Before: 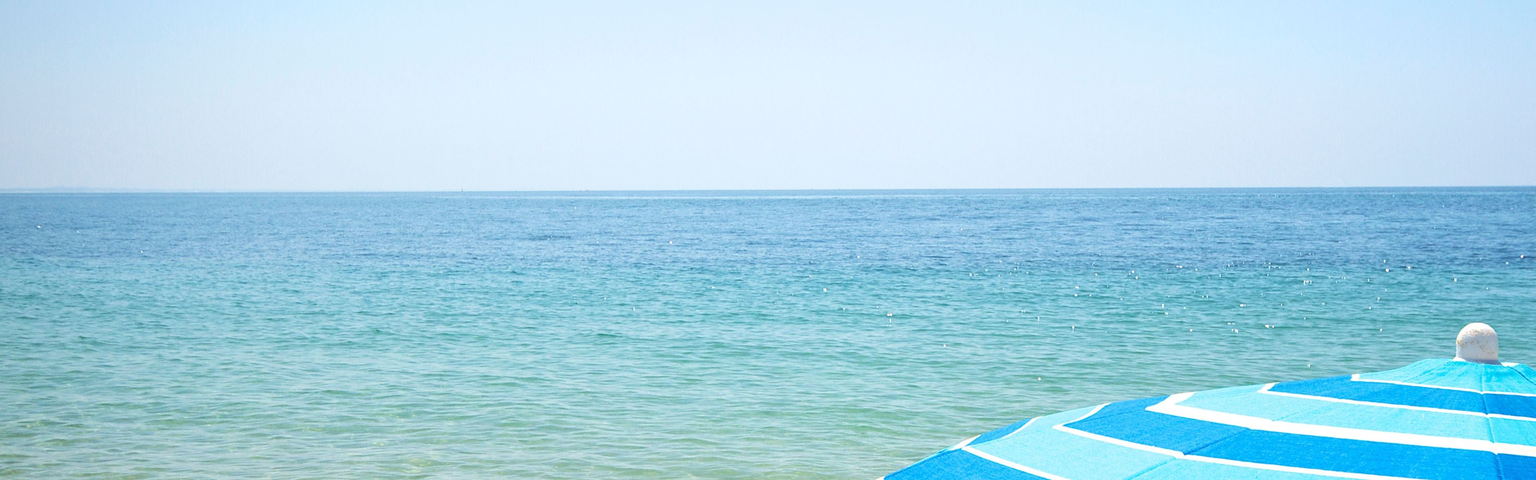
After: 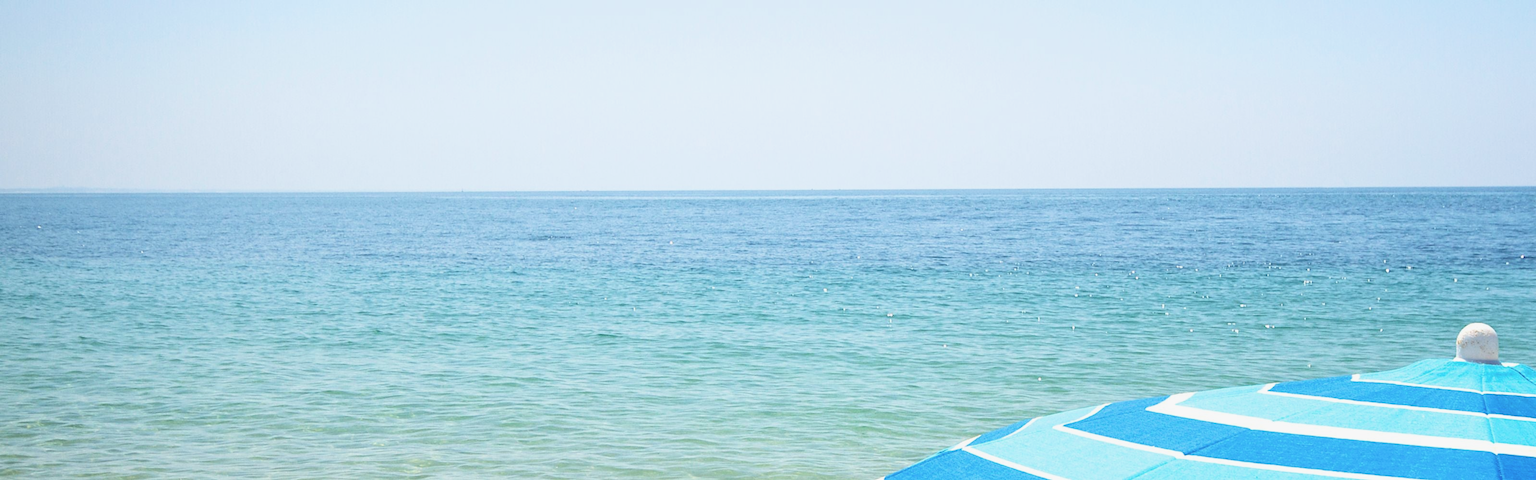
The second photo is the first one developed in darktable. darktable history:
exposure: compensate highlight preservation false
contrast brightness saturation: saturation -0.05
filmic rgb: black relative exposure -4.93 EV, white relative exposure 2.84 EV, hardness 3.72
